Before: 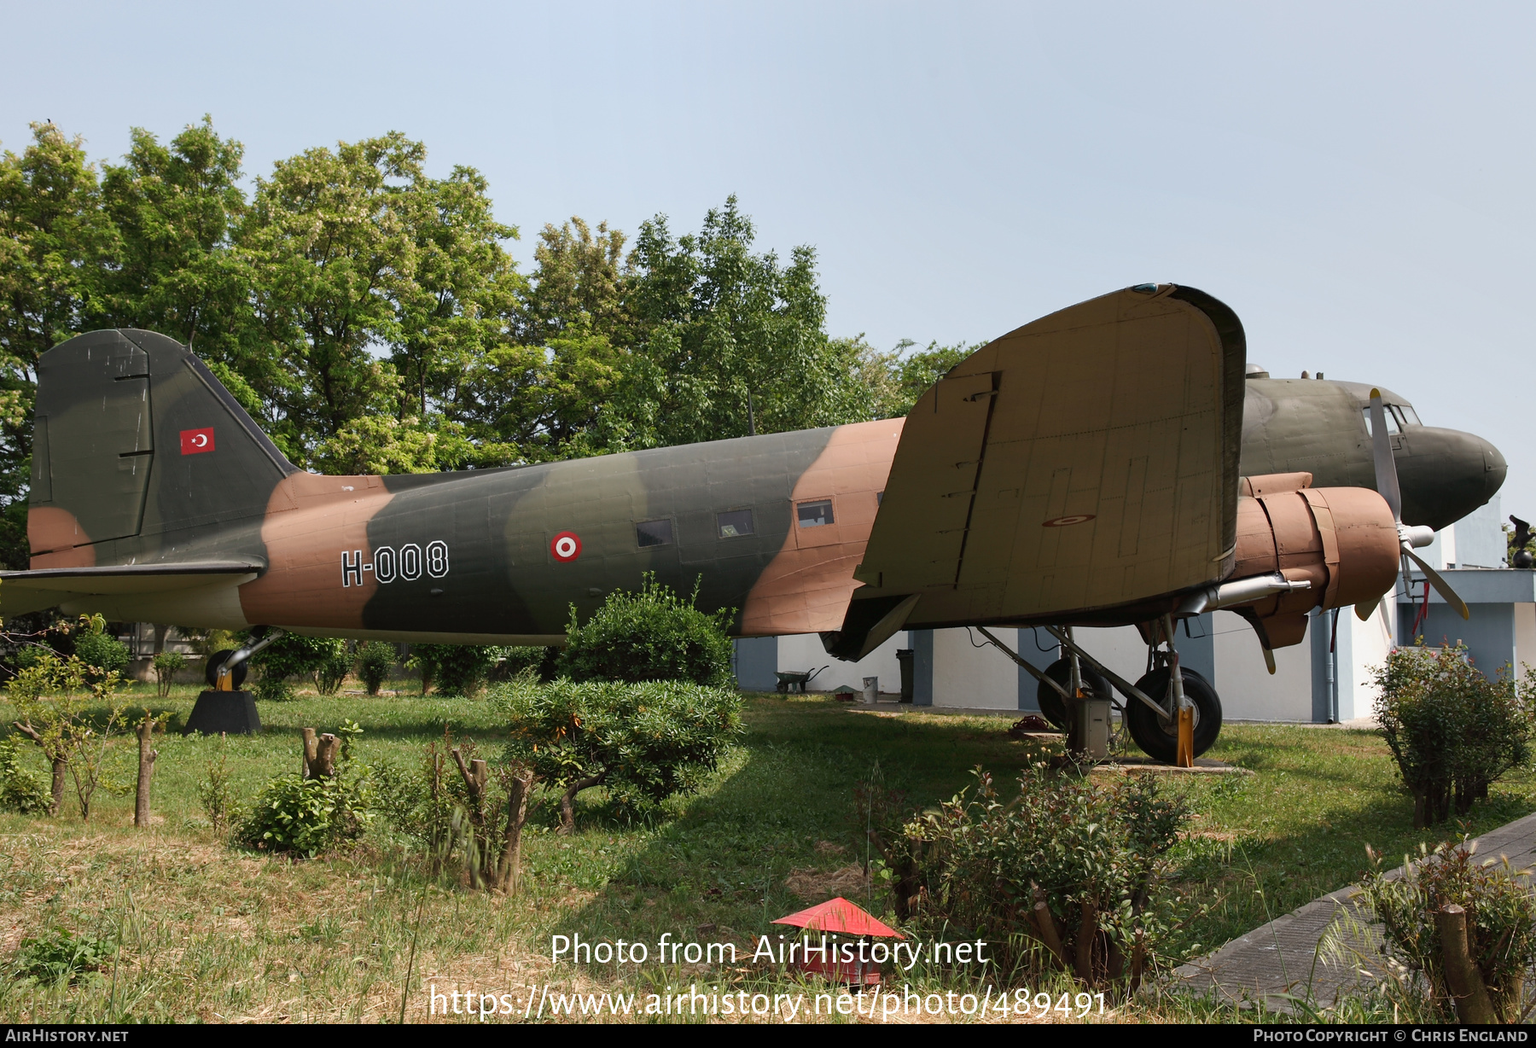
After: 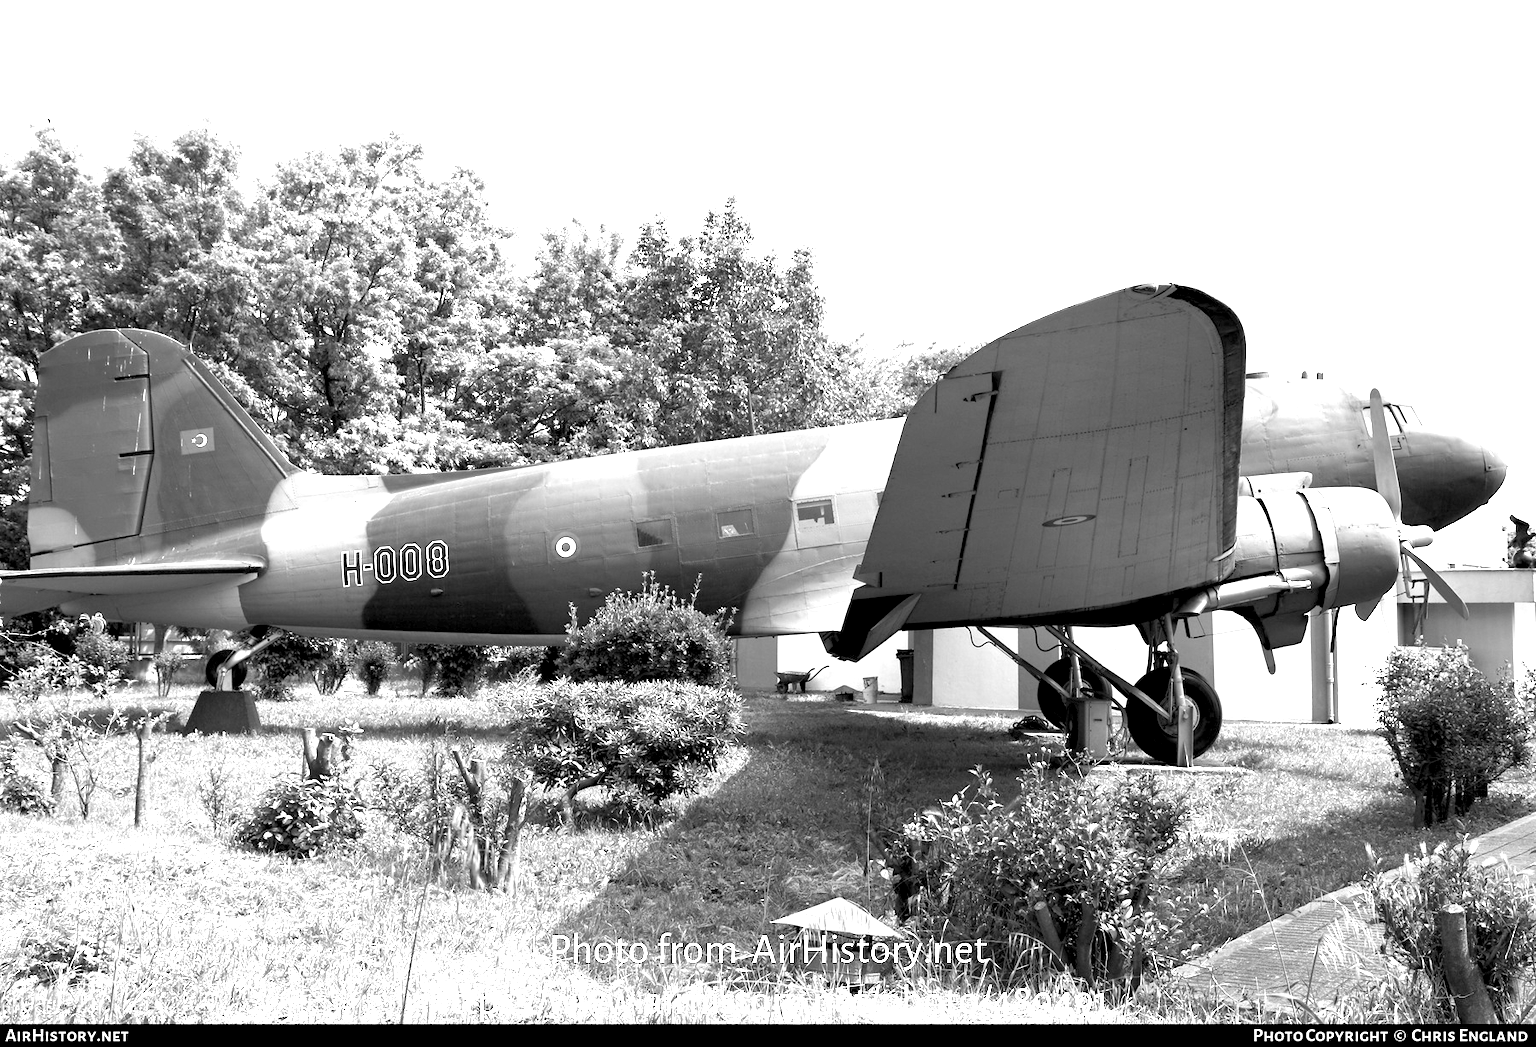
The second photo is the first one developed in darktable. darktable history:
monochrome: a -71.75, b 75.82
exposure: black level correction 0.005, exposure 2.084 EV, compensate highlight preservation false
